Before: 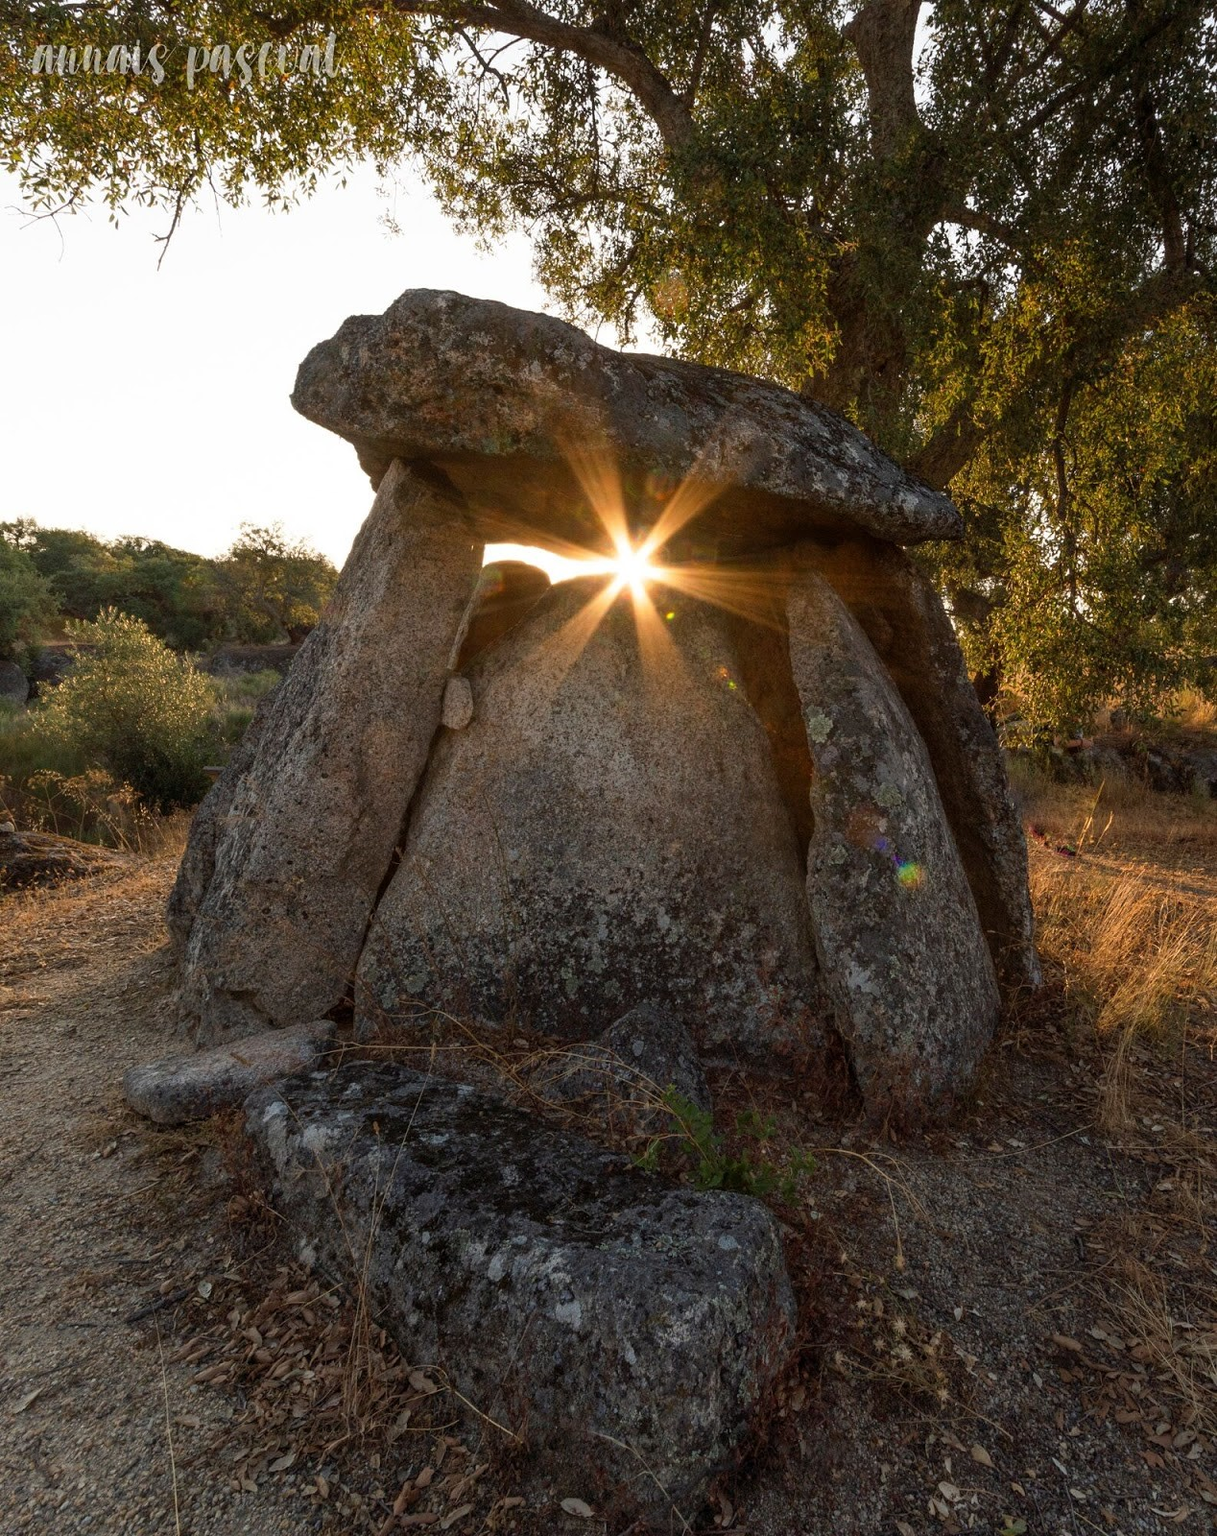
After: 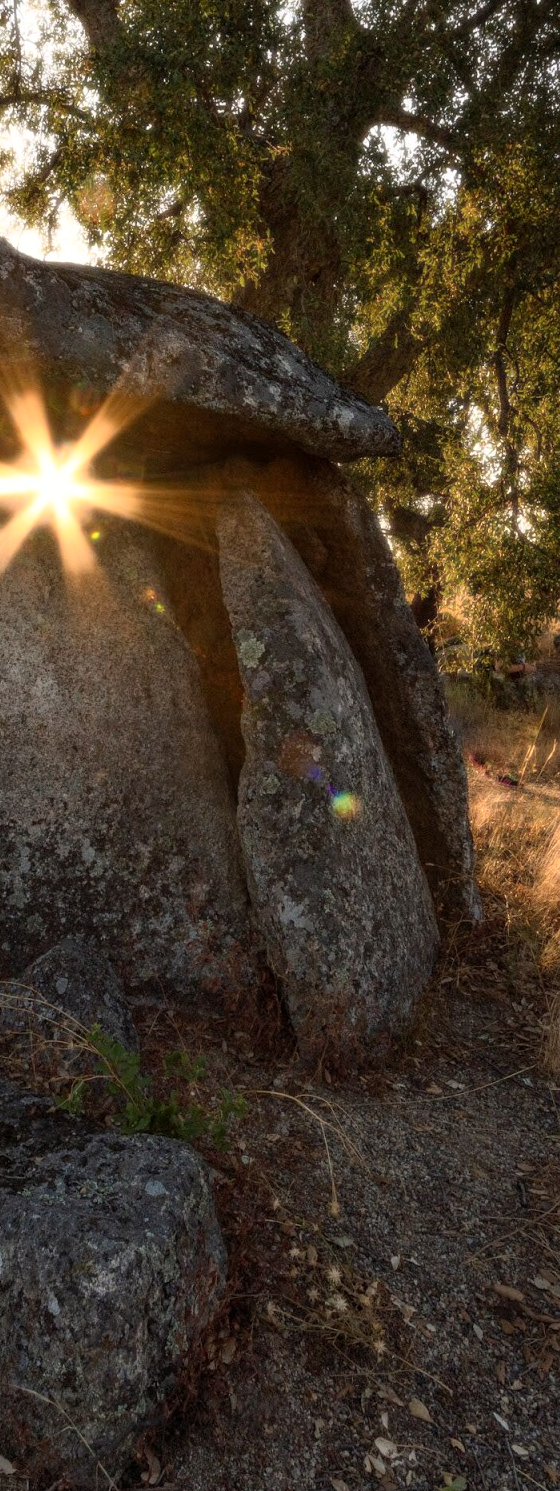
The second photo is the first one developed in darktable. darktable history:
crop: left 47.628%, top 6.643%, right 7.874%
bloom: size 0%, threshold 54.82%, strength 8.31%
